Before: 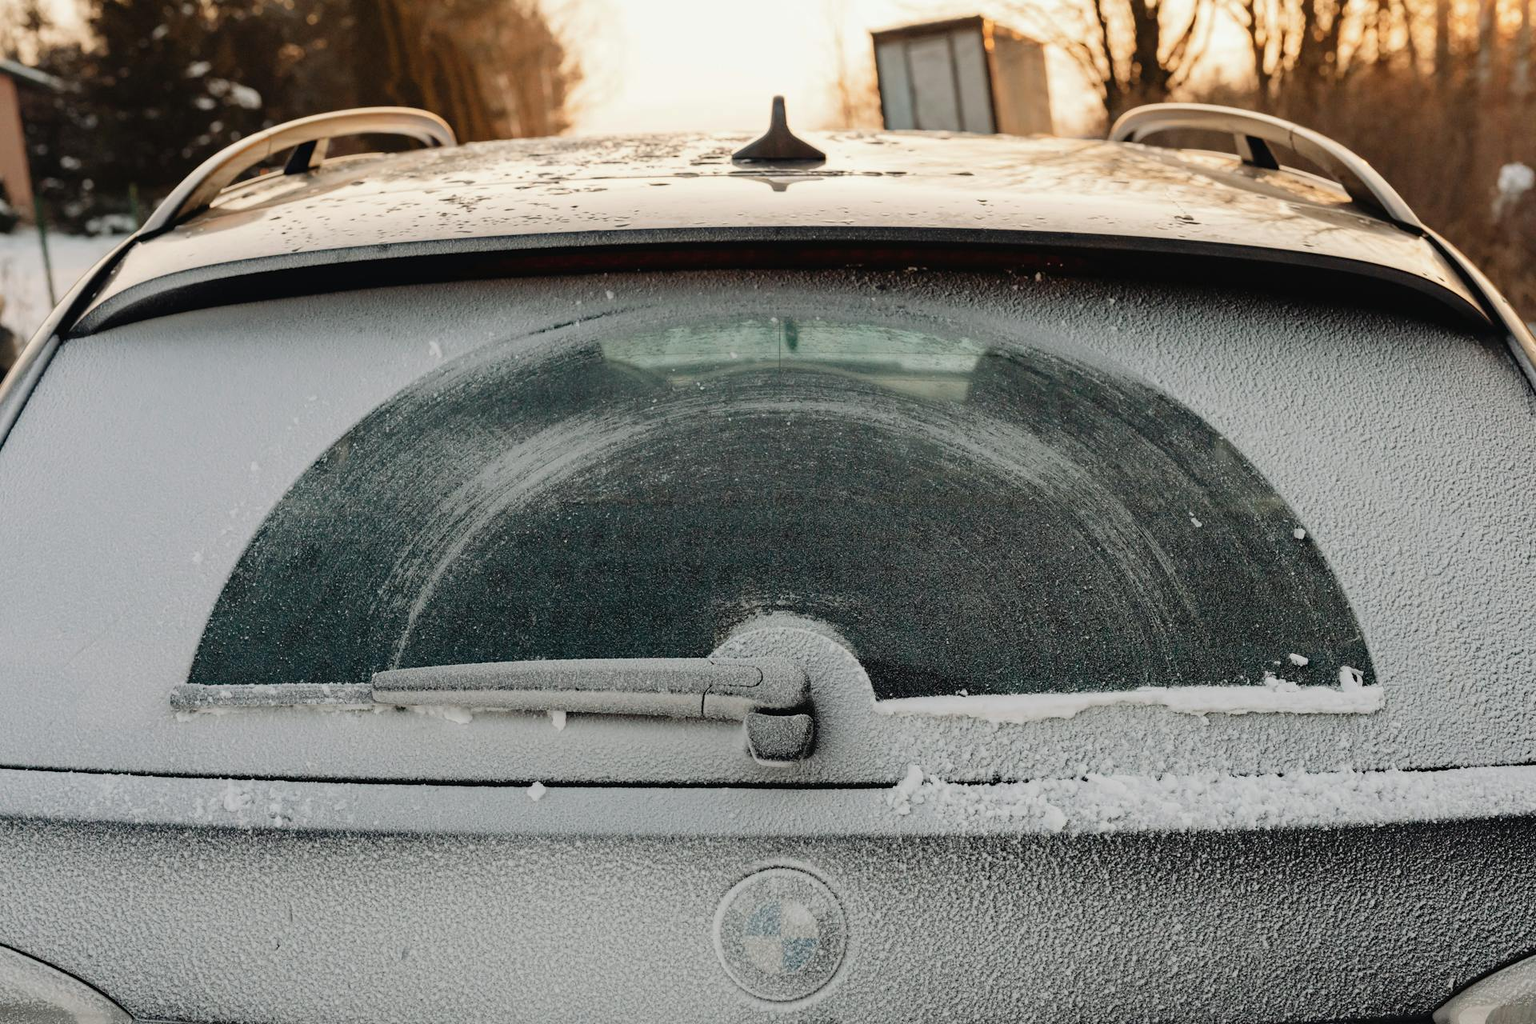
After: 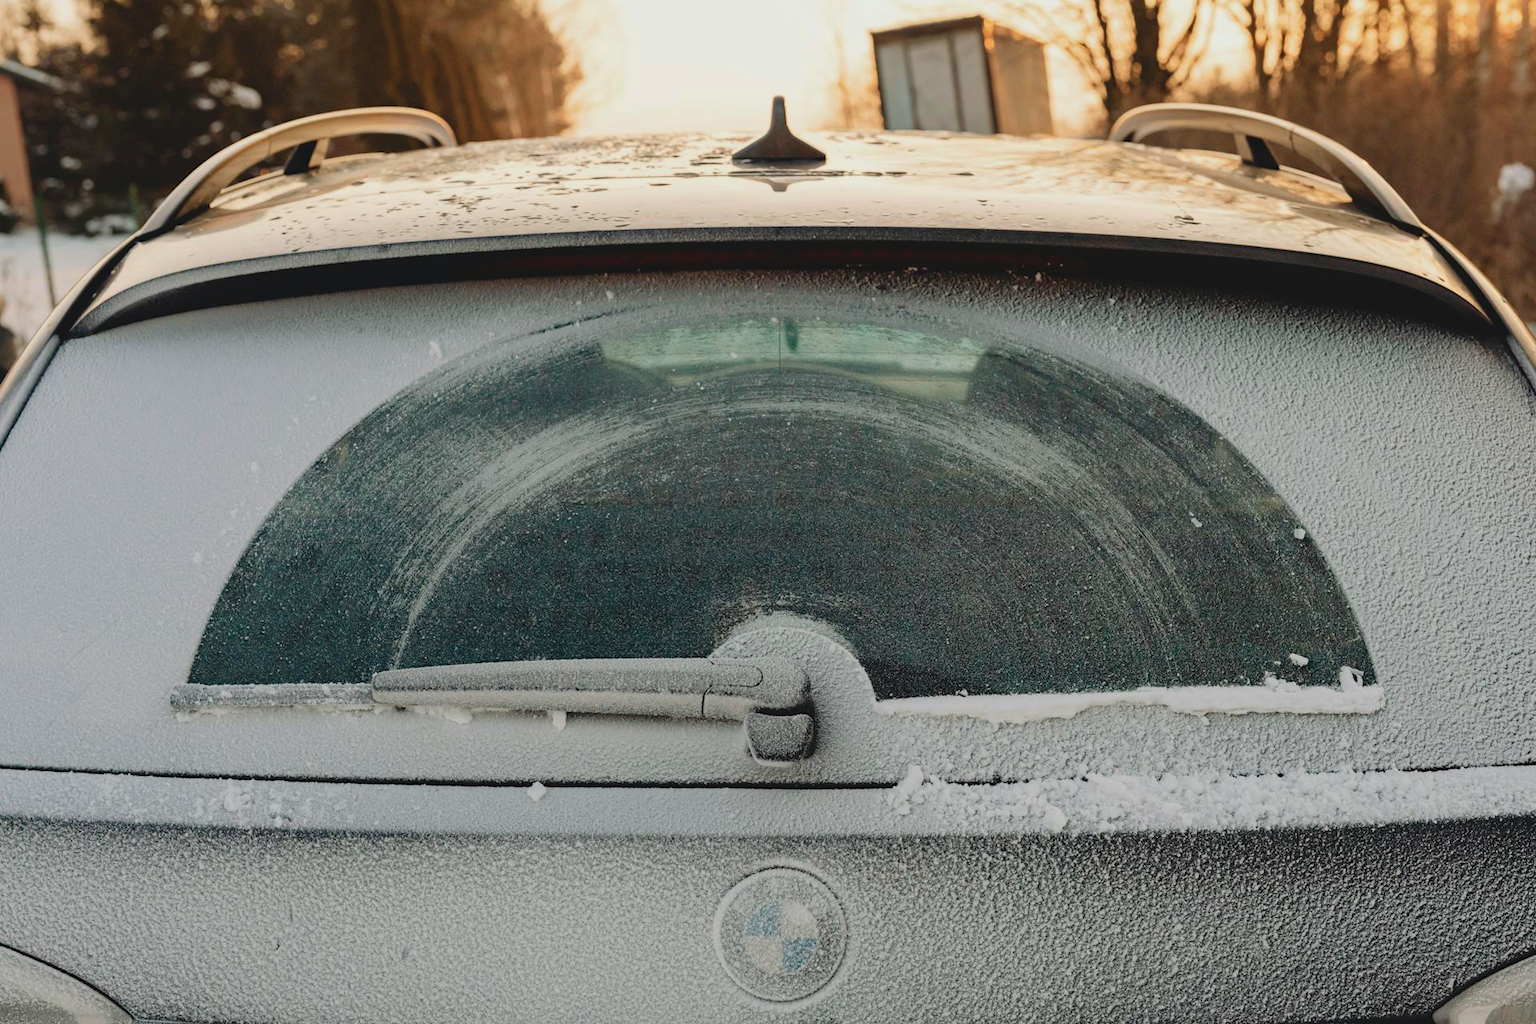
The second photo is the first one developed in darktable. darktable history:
velvia: on, module defaults
contrast brightness saturation: contrast -0.107
